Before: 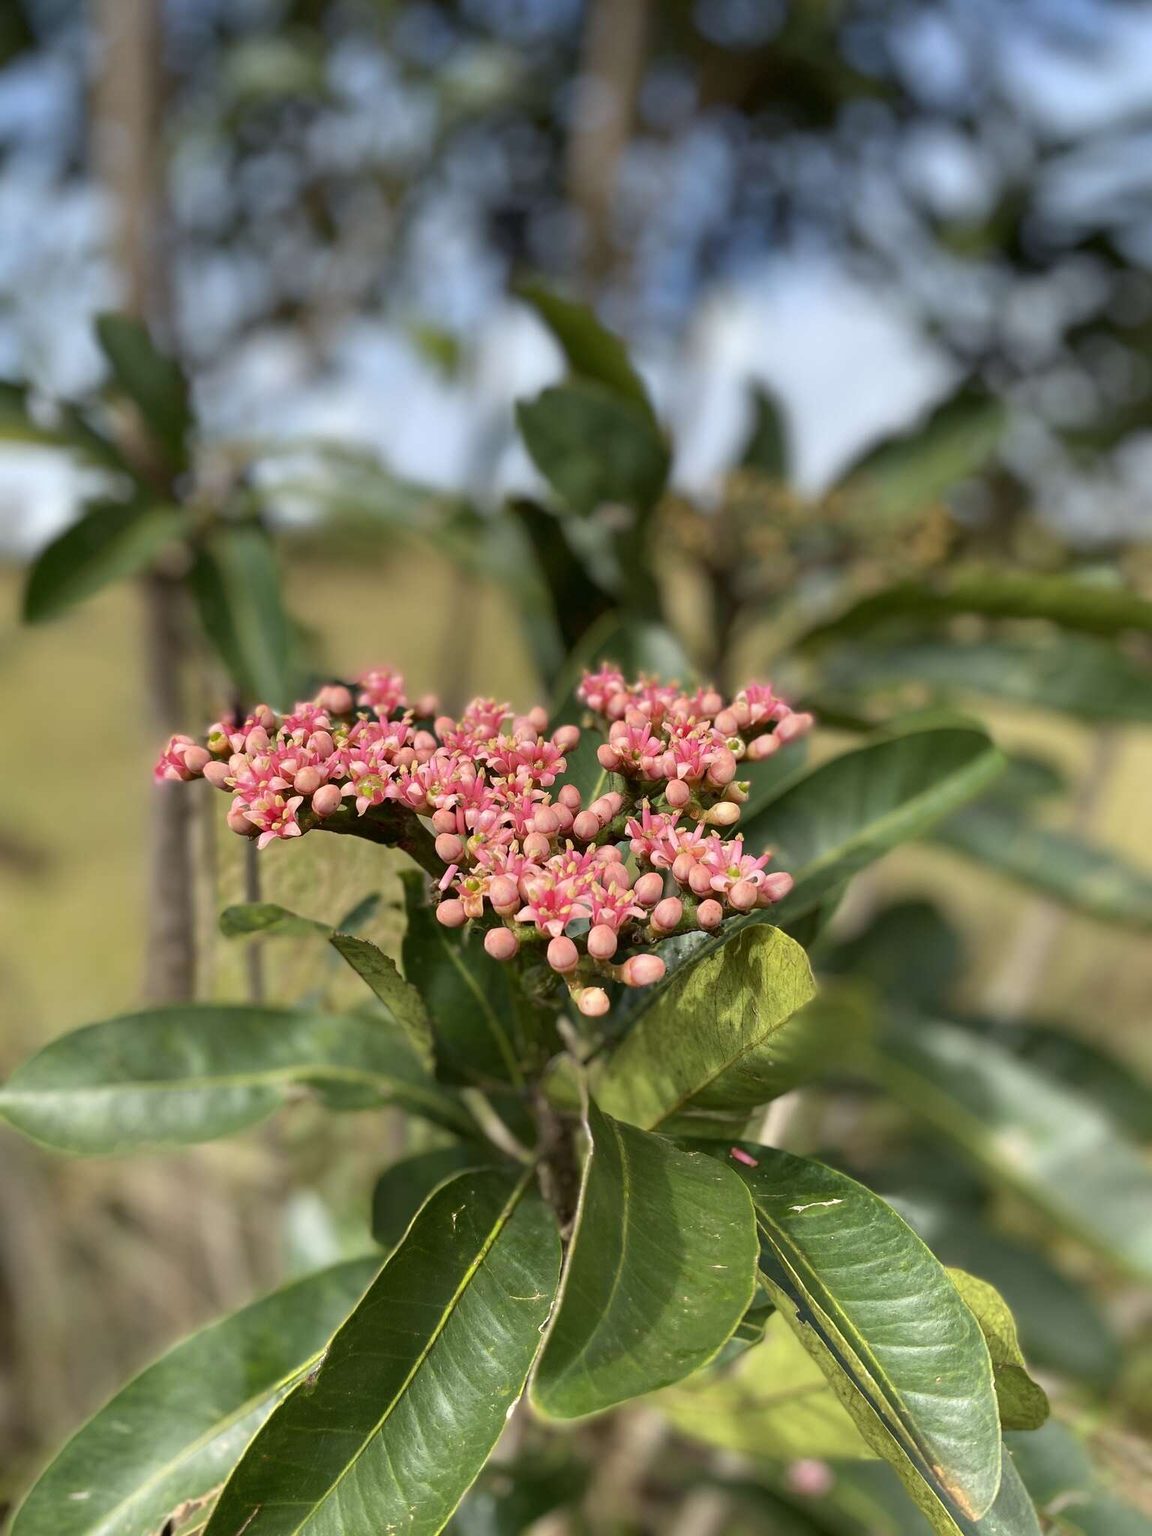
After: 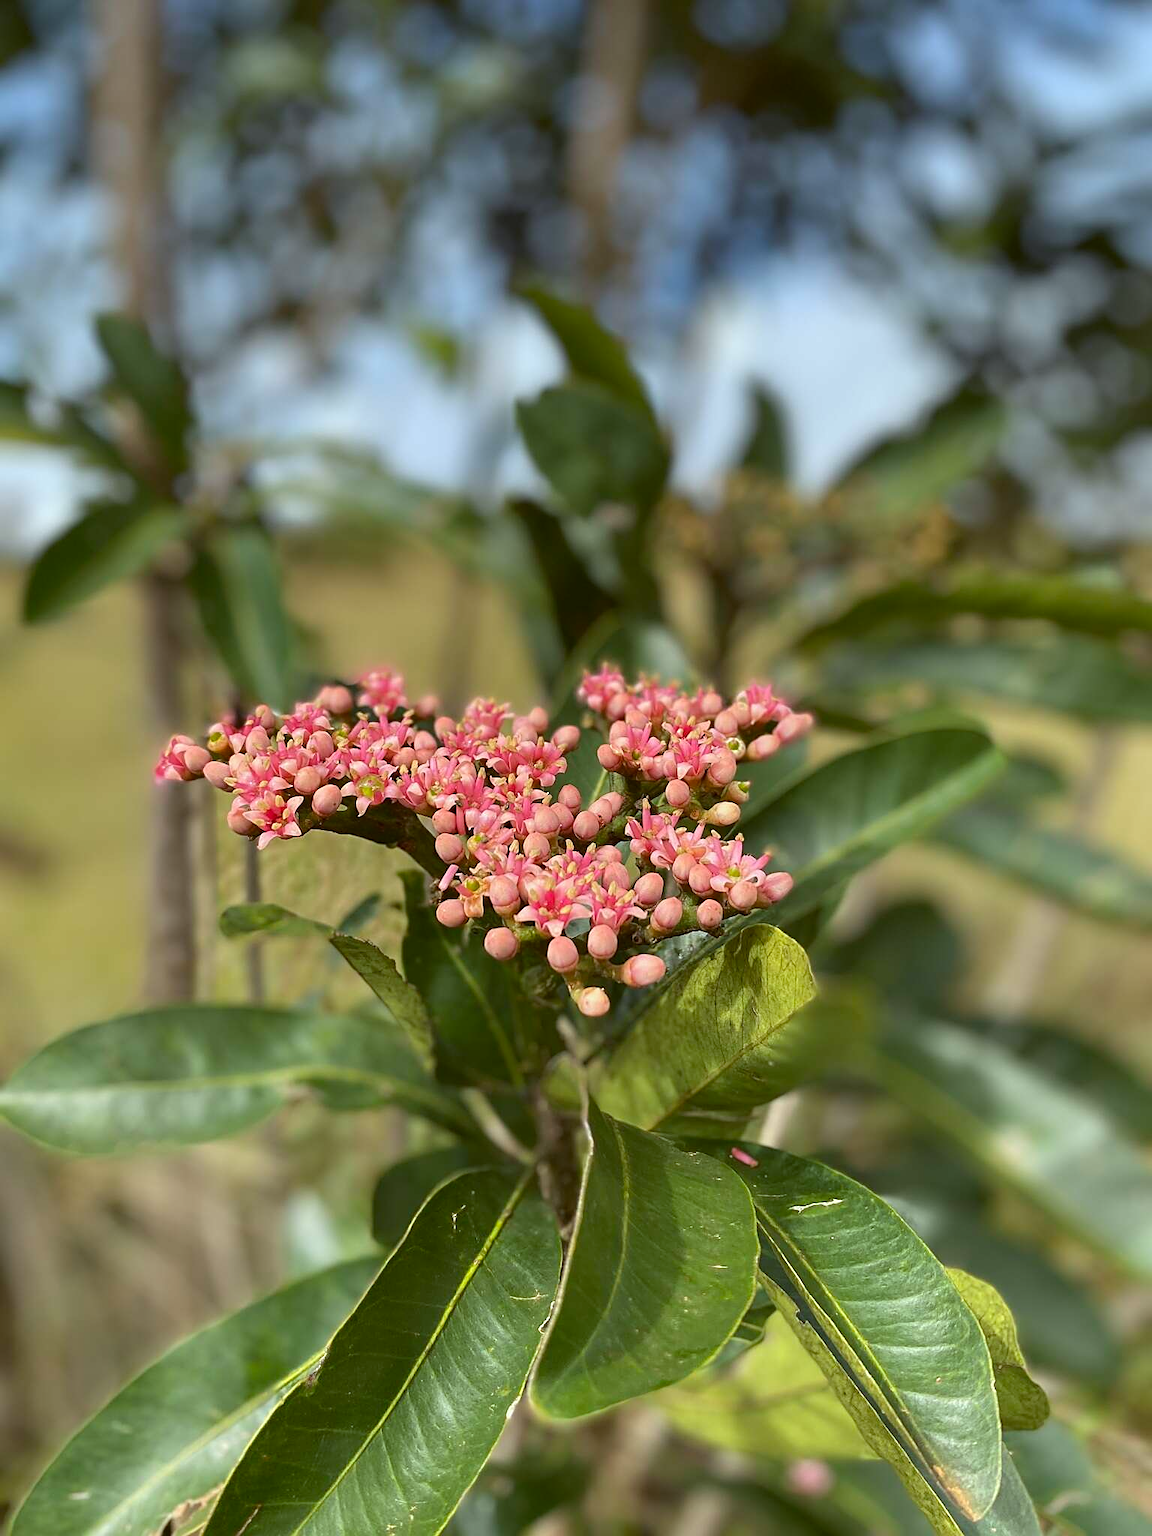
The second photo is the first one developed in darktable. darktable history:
sharpen: on, module defaults
color balance: lift [1.004, 1.002, 1.002, 0.998], gamma [1, 1.007, 1.002, 0.993], gain [1, 0.977, 1.013, 1.023], contrast -3.64%
